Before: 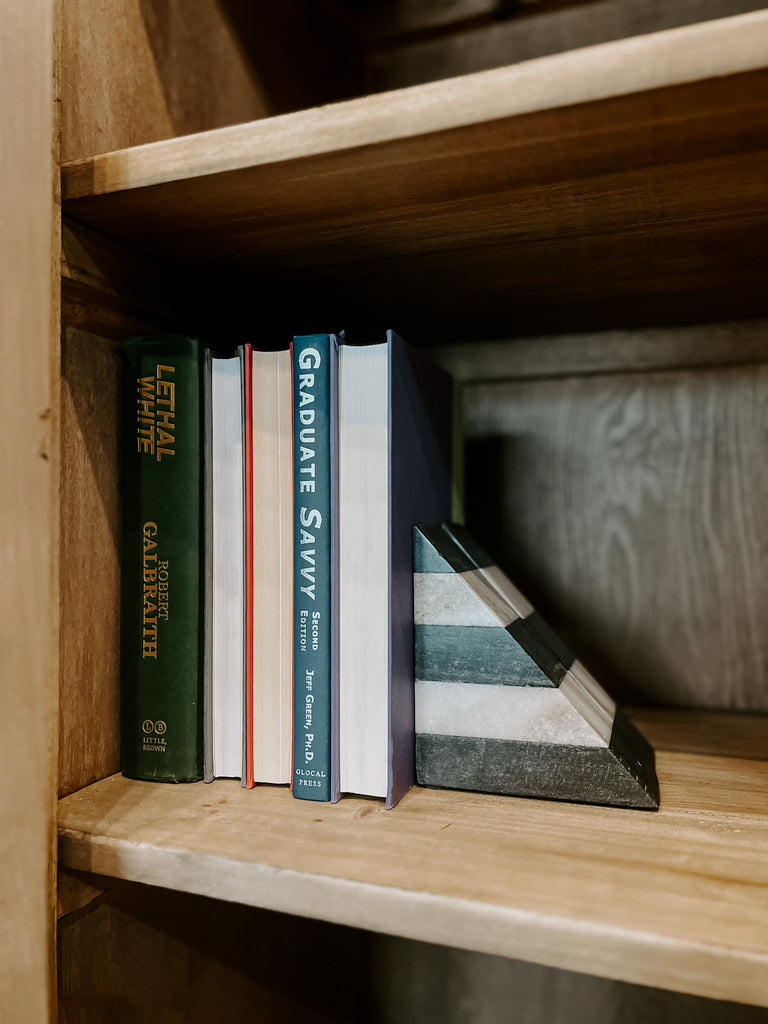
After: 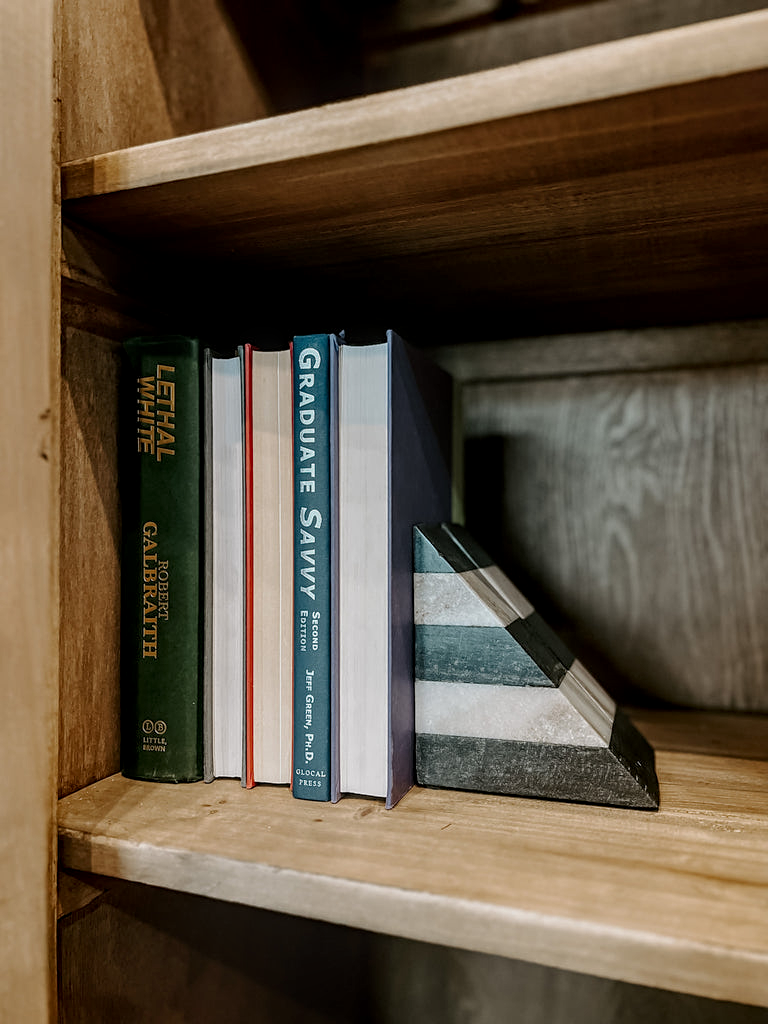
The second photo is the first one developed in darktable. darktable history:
sharpen: amount 0.2
local contrast: highlights 25%, detail 130%
